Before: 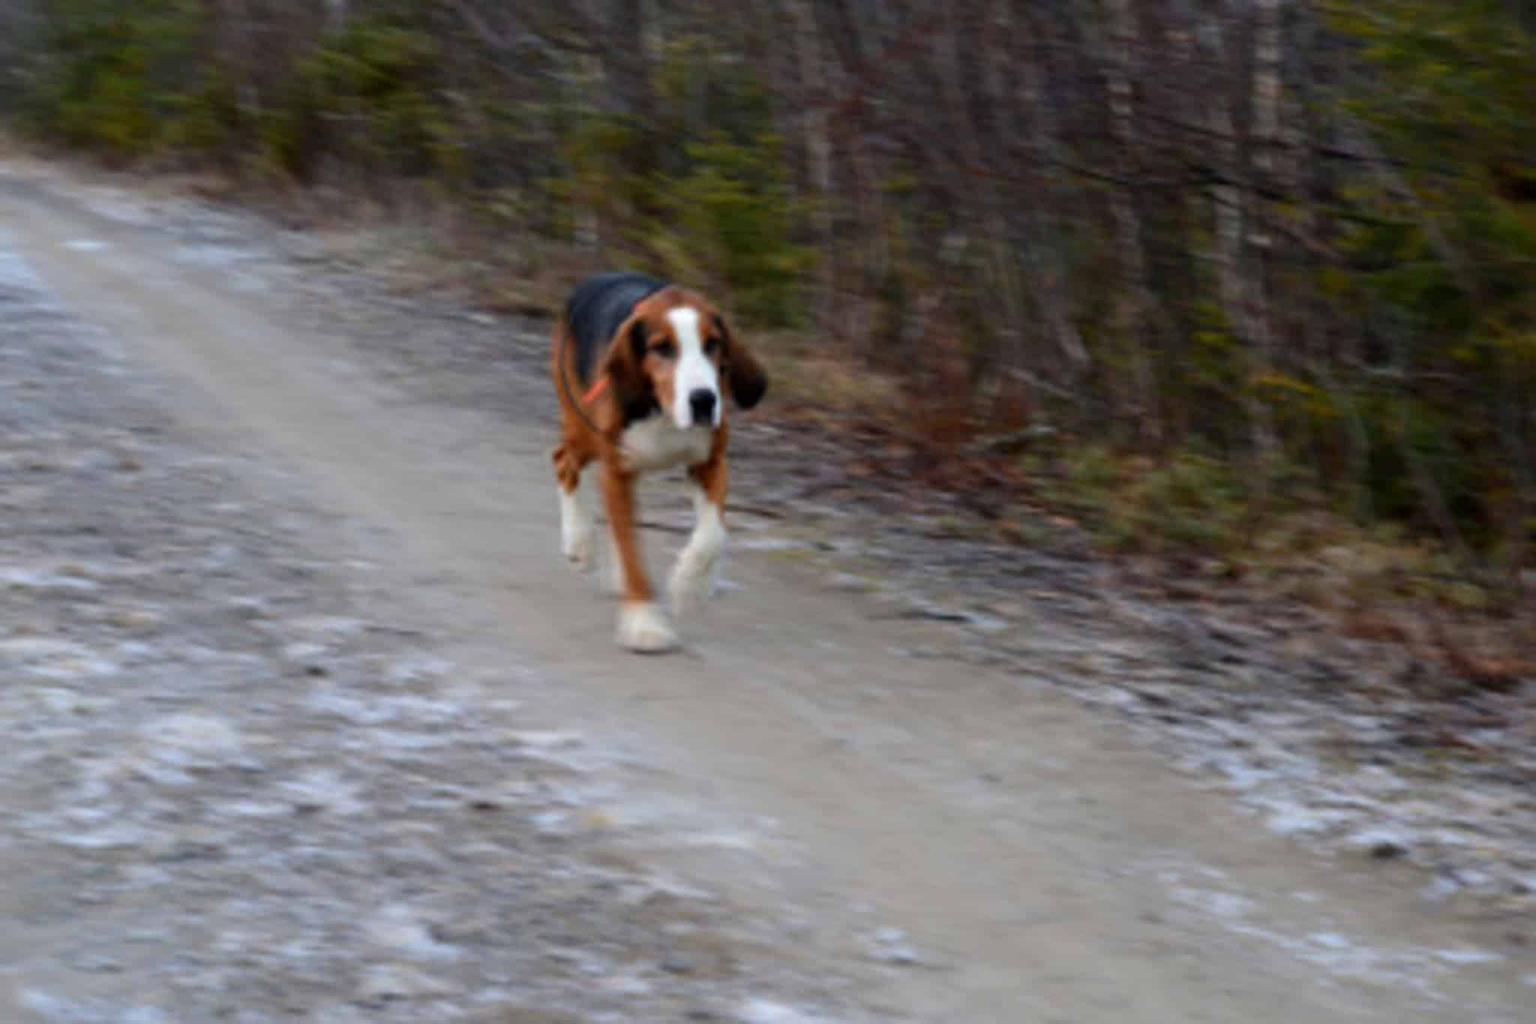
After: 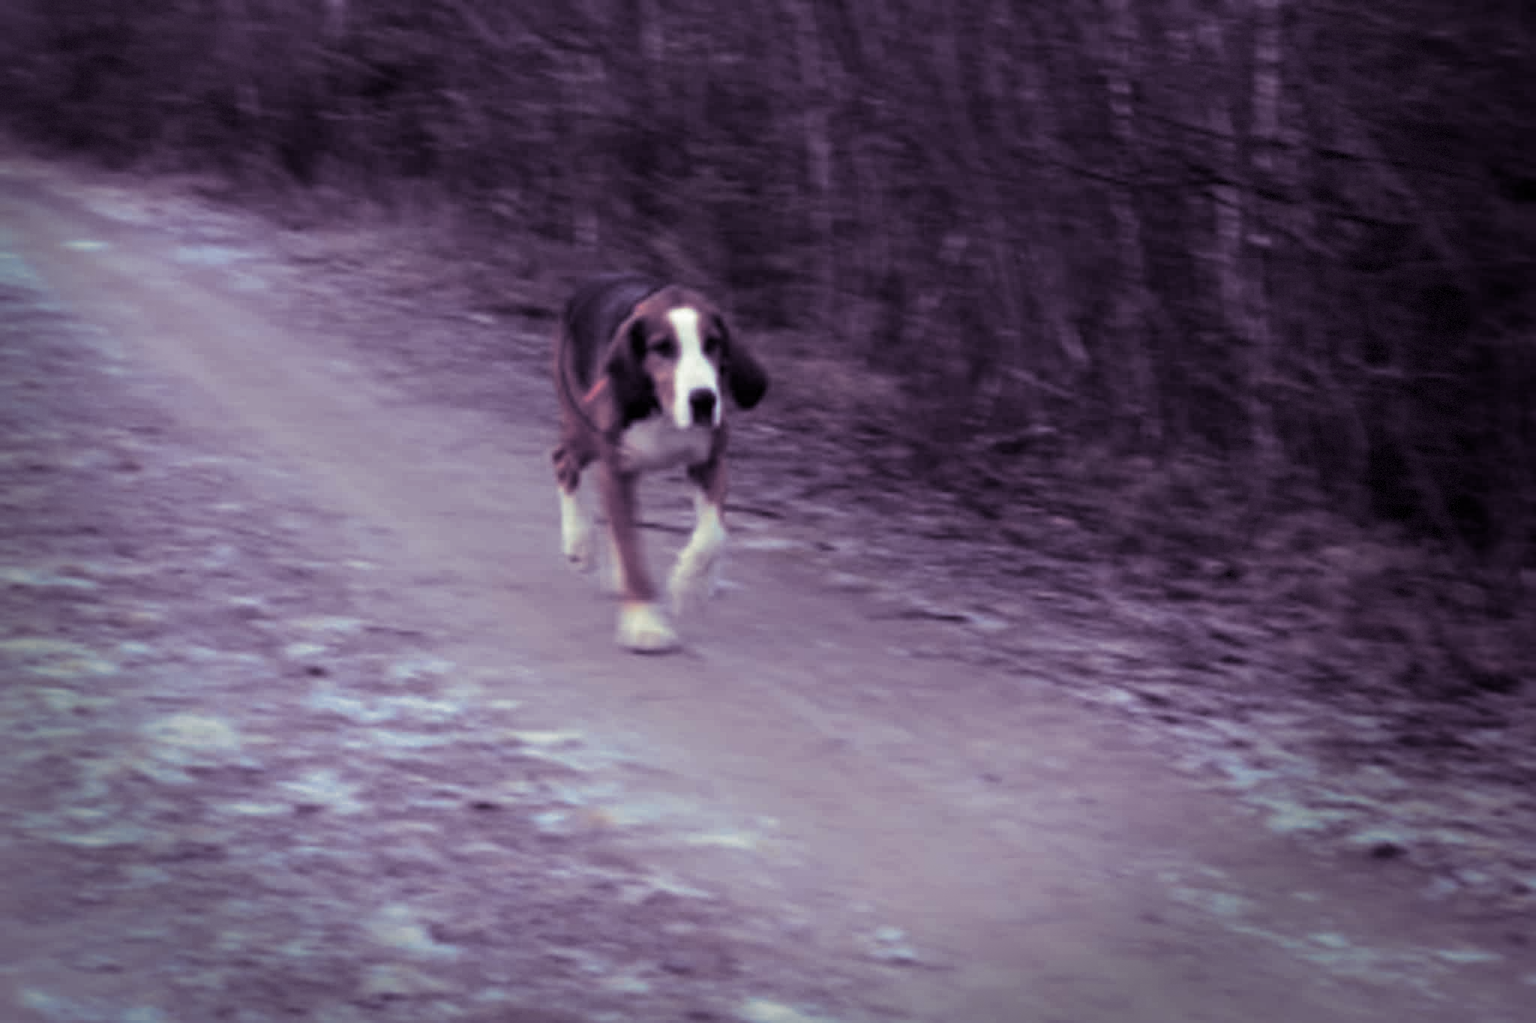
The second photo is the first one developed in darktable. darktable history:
vignetting: fall-off start 68.33%, fall-off radius 30%, saturation 0.042, center (-0.066, -0.311), width/height ratio 0.992, shape 0.85, dithering 8-bit output
white balance: red 0.978, blue 0.999
split-toning: shadows › hue 266.4°, shadows › saturation 0.4, highlights › hue 61.2°, highlights › saturation 0.3, compress 0%
